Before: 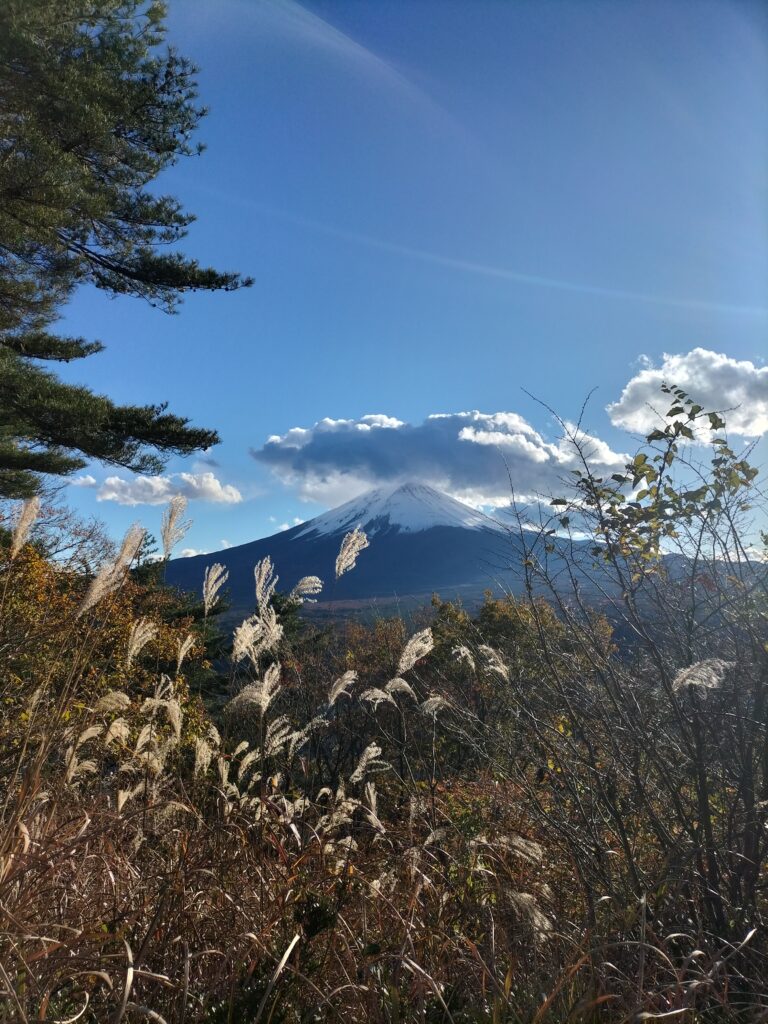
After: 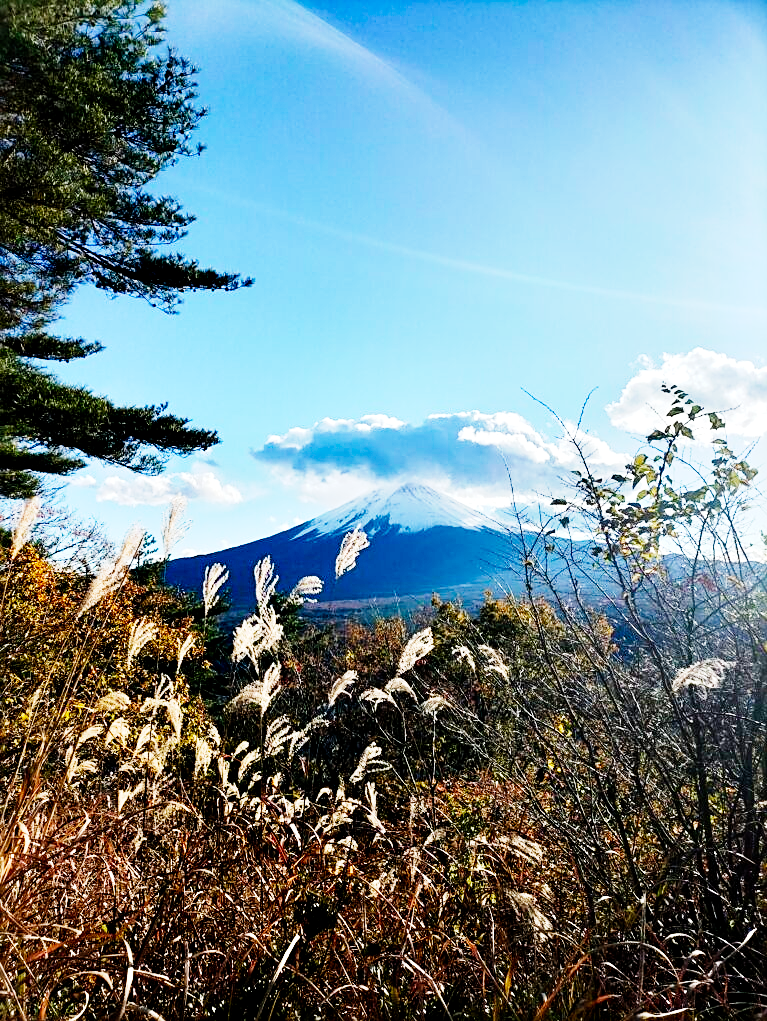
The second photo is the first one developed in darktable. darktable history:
tone equalizer: -8 EV -0.409 EV, -7 EV -0.39 EV, -6 EV -0.32 EV, -5 EV -0.19 EV, -3 EV 0.213 EV, -2 EV 0.326 EV, -1 EV 0.392 EV, +0 EV 0.445 EV
crop: top 0.052%, bottom 0.199%
sharpen: on, module defaults
exposure: black level correction 0.013, compensate highlight preservation false
base curve: curves: ch0 [(0, 0) (0, 0.001) (0.001, 0.001) (0.004, 0.002) (0.007, 0.004) (0.015, 0.013) (0.033, 0.045) (0.052, 0.096) (0.075, 0.17) (0.099, 0.241) (0.163, 0.42) (0.219, 0.55) (0.259, 0.616) (0.327, 0.722) (0.365, 0.765) (0.522, 0.873) (0.547, 0.881) (0.689, 0.919) (0.826, 0.952) (1, 1)], preserve colors none
